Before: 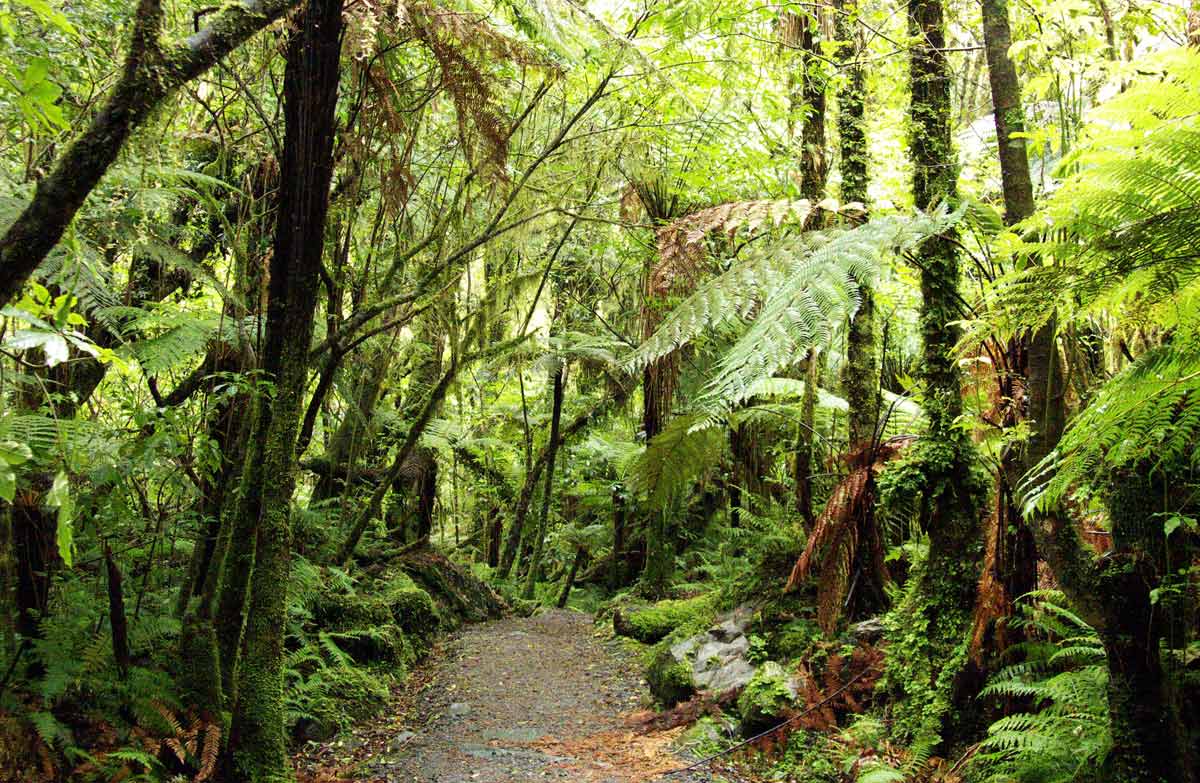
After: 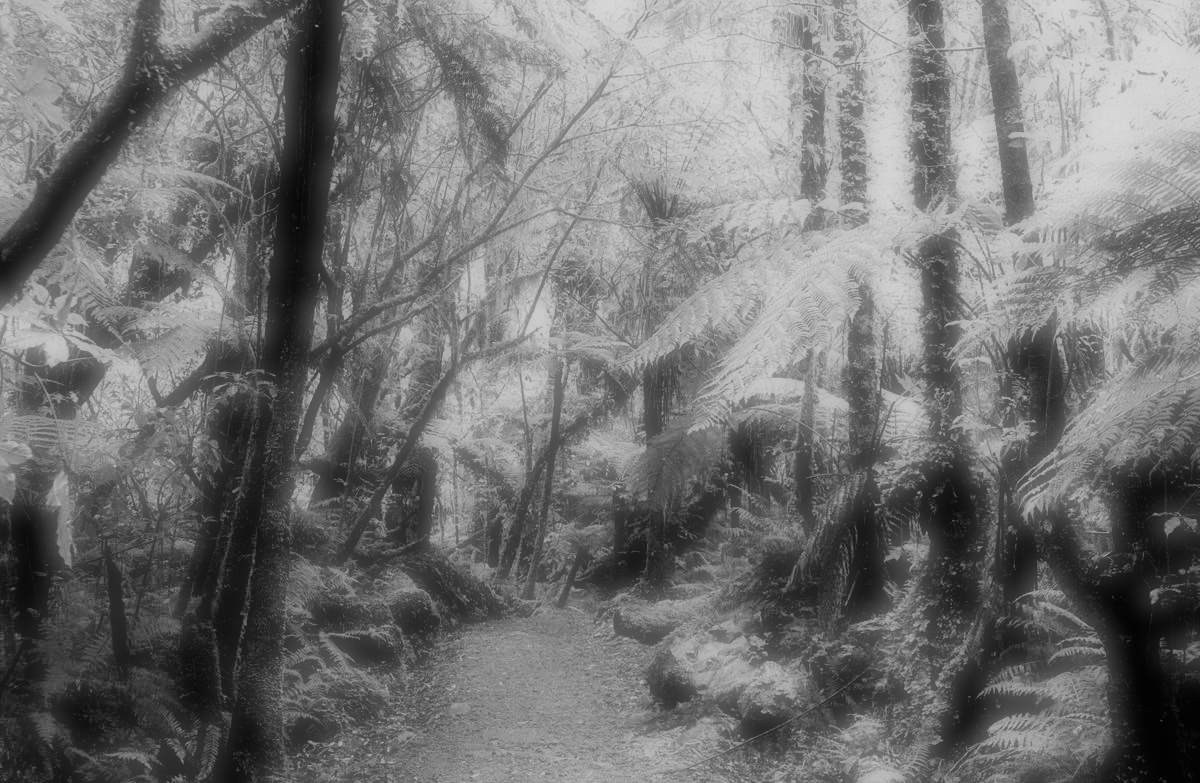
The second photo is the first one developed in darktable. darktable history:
monochrome: a 32, b 64, size 2.3
soften: on, module defaults
filmic rgb: black relative exposure -7.65 EV, white relative exposure 4.56 EV, hardness 3.61
